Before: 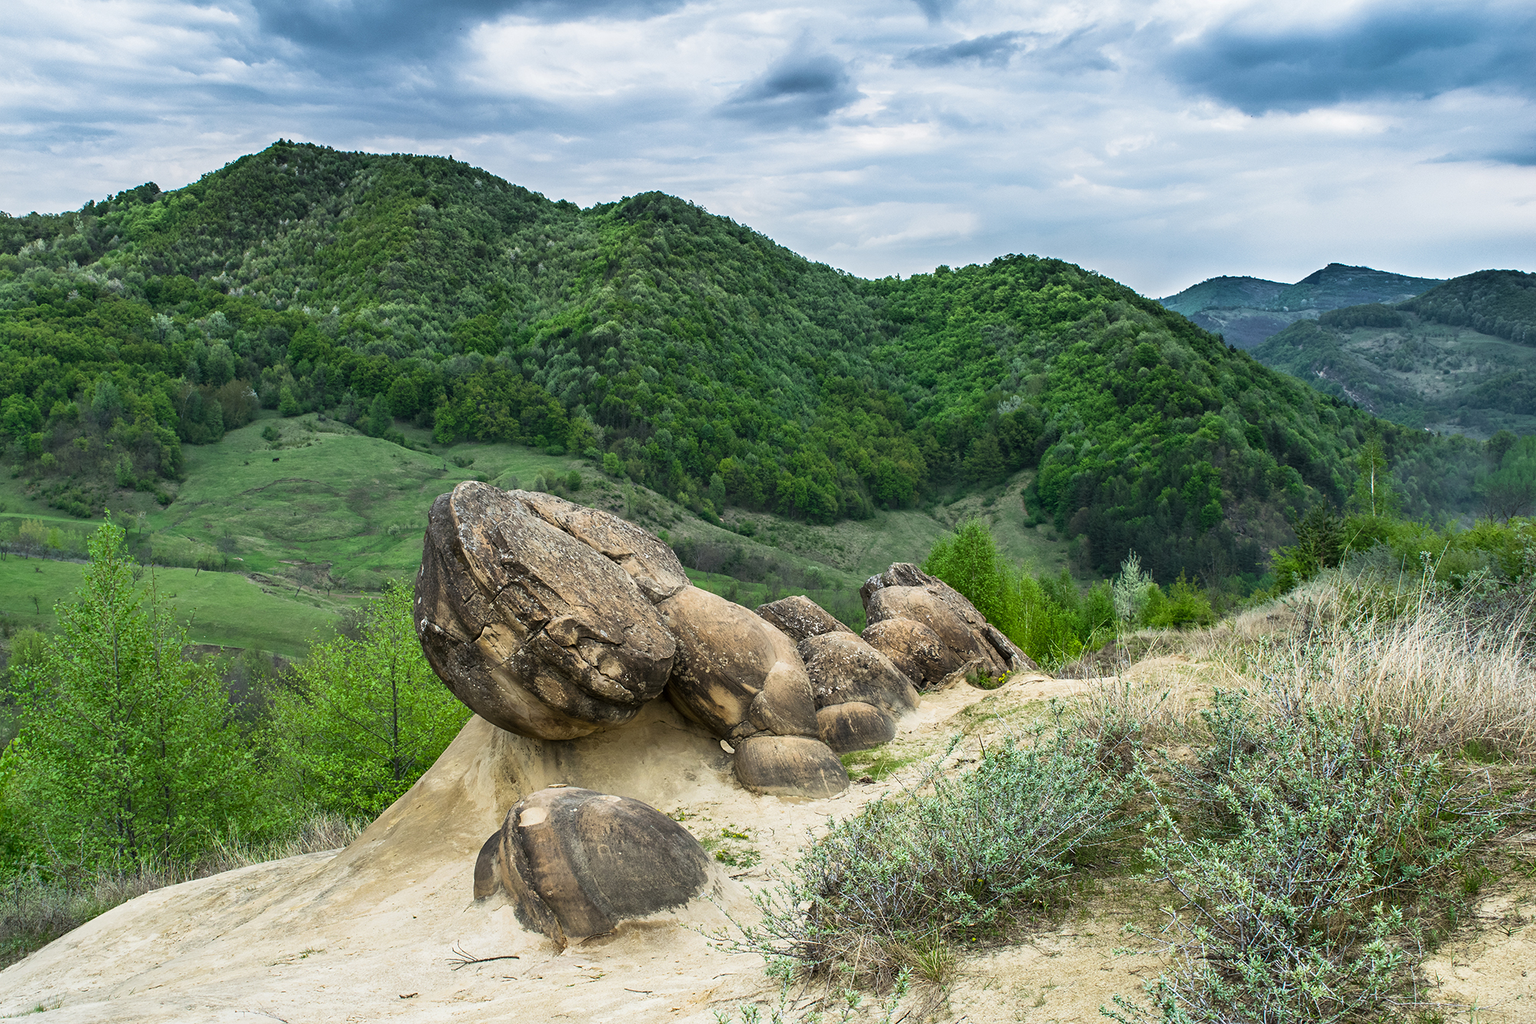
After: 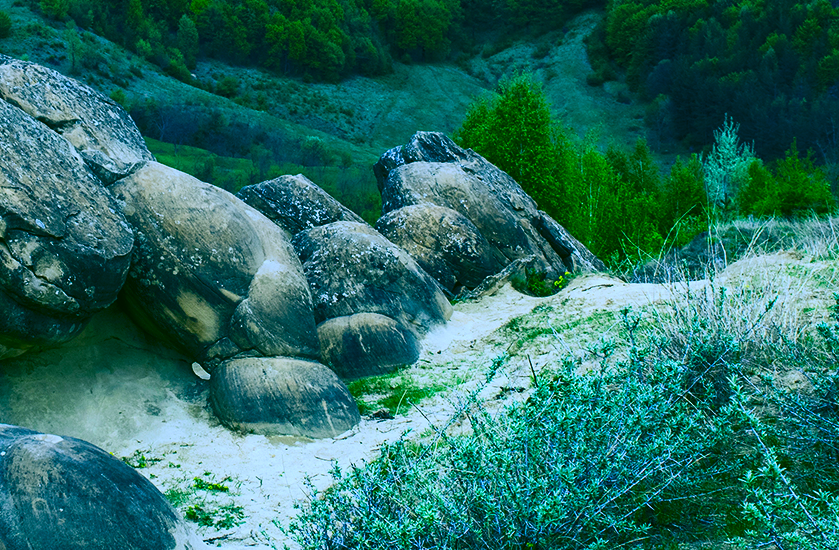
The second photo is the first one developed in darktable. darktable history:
color balance rgb: white fulcrum 1.02 EV, linear chroma grading › global chroma 15.583%, perceptual saturation grading › global saturation 39.373%, perceptual saturation grading › highlights -24.897%, perceptual saturation grading › mid-tones 35.016%, perceptual saturation grading › shadows 34.823%, global vibrance 25.026%, contrast 10.188%
tone equalizer: -8 EV 0.216 EV, -7 EV 0.386 EV, -6 EV 0.402 EV, -5 EV 0.234 EV, -3 EV -0.269 EV, -2 EV -0.395 EV, -1 EV -0.418 EV, +0 EV -0.245 EV
tone curve: curves: ch0 [(0, 0) (0.227, 0.17) (0.766, 0.774) (1, 1)]; ch1 [(0, 0) (0.114, 0.127) (0.437, 0.452) (0.498, 0.498) (0.529, 0.541) (0.579, 0.589) (1, 1)]; ch2 [(0, 0) (0.233, 0.259) (0.493, 0.492) (0.587, 0.573) (1, 1)], color space Lab, independent channels, preserve colors none
crop: left 37.31%, top 45.152%, right 20.72%, bottom 13.514%
color correction: highlights a* 5.71, highlights b* 33.44, shadows a* -25.2, shadows b* 3.92
color calibration: illuminant as shot in camera, x 0.441, y 0.411, temperature 2907.6 K
contrast brightness saturation: contrast 0.055
